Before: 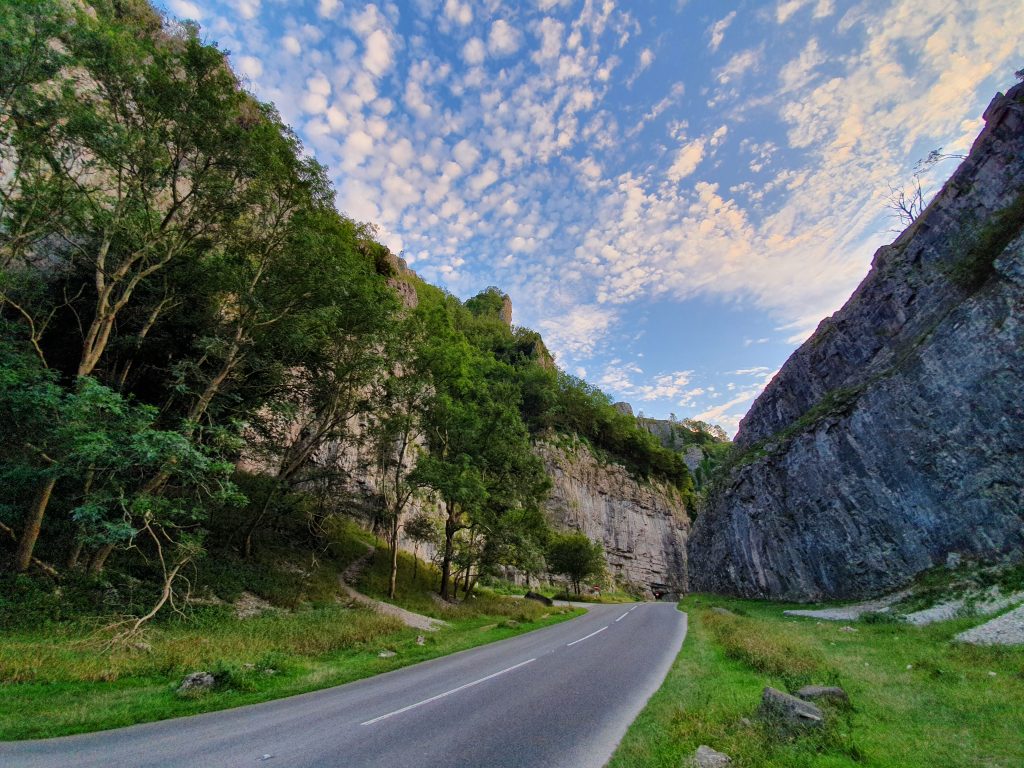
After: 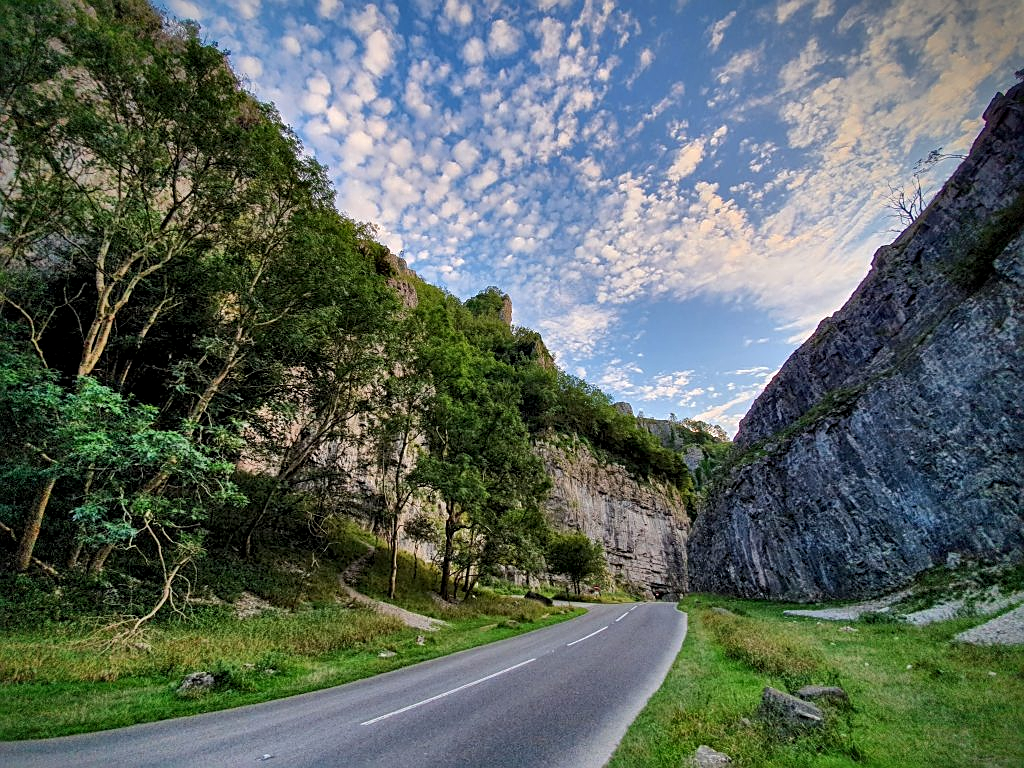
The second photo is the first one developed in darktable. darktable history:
shadows and highlights: soften with gaussian
sharpen: on, module defaults
local contrast: highlights 83%, shadows 81%
vignetting: brightness -0.629, saturation -0.007, center (-0.028, 0.239)
